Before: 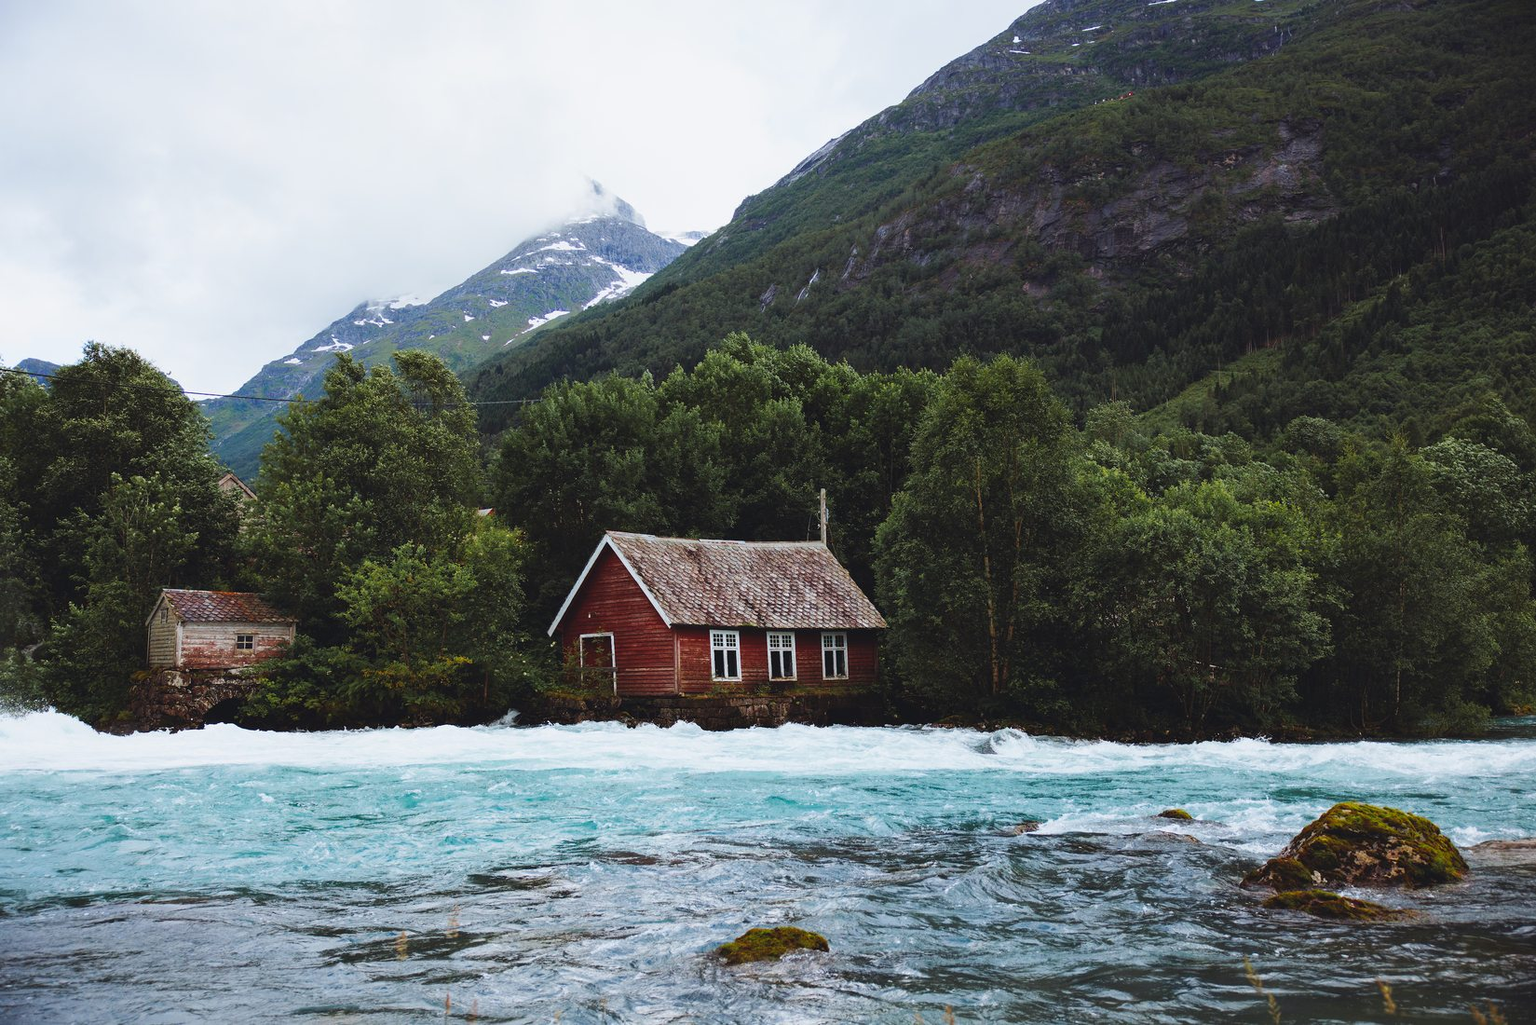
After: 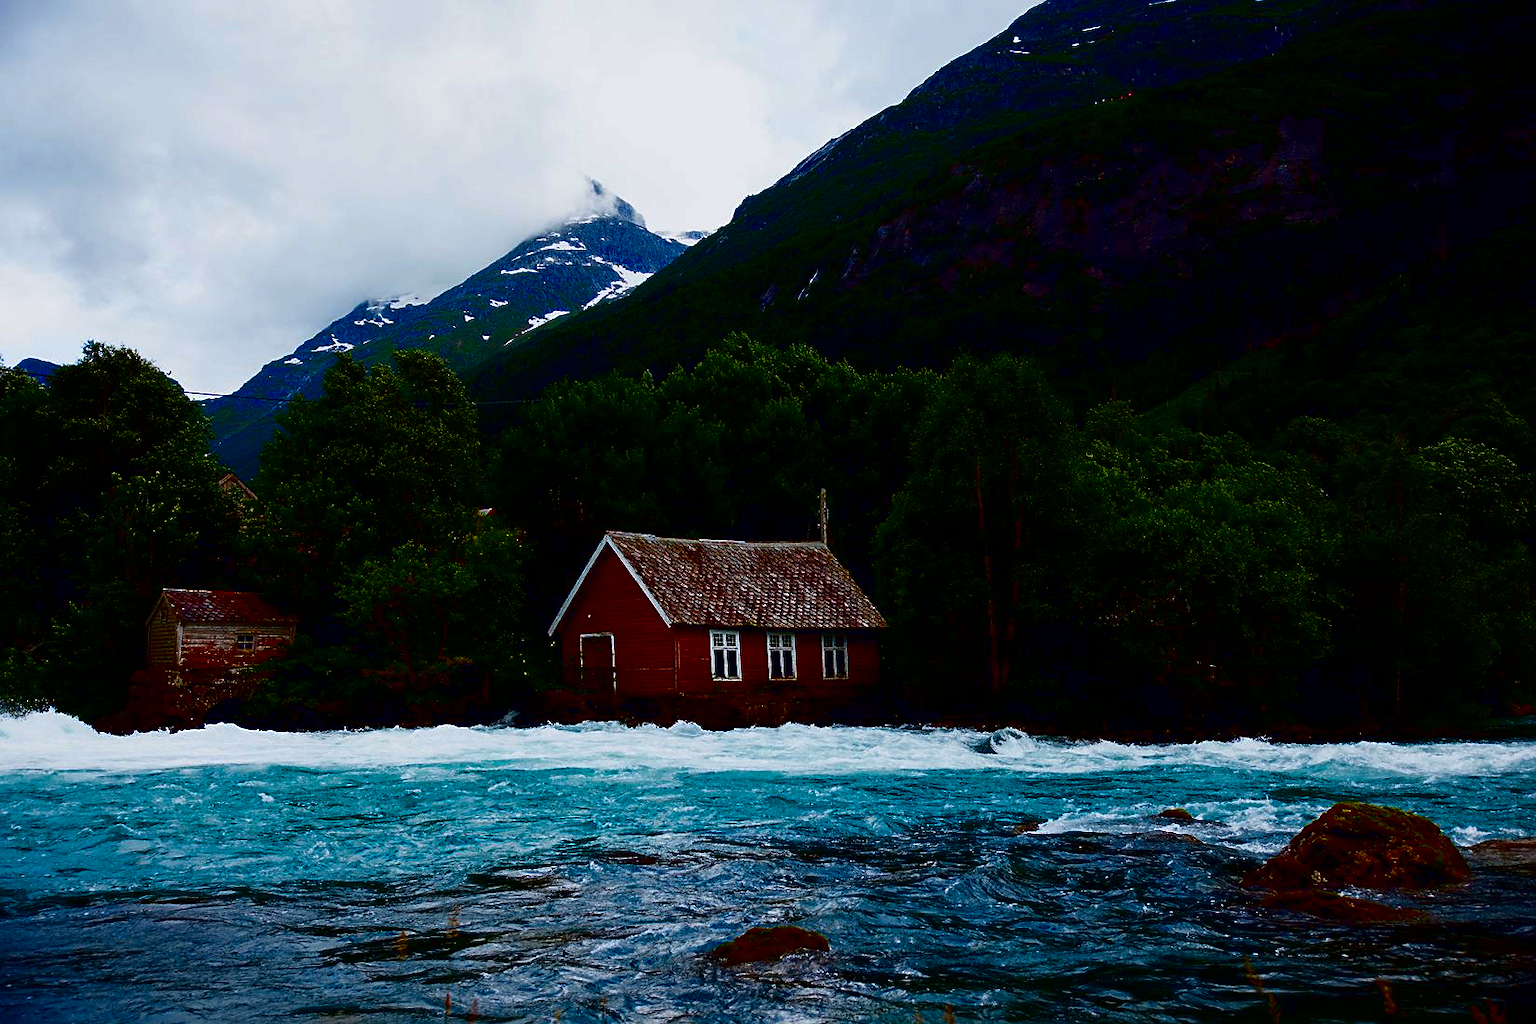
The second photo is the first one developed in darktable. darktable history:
tone curve: curves: ch0 [(0, 0) (0.004, 0.002) (0.02, 0.013) (0.218, 0.218) (0.664, 0.718) (0.832, 0.873) (1, 1)], color space Lab, independent channels, preserve colors none
sharpen: radius 1.825, amount 0.408, threshold 1.288
contrast brightness saturation: brightness -1, saturation 0.989
